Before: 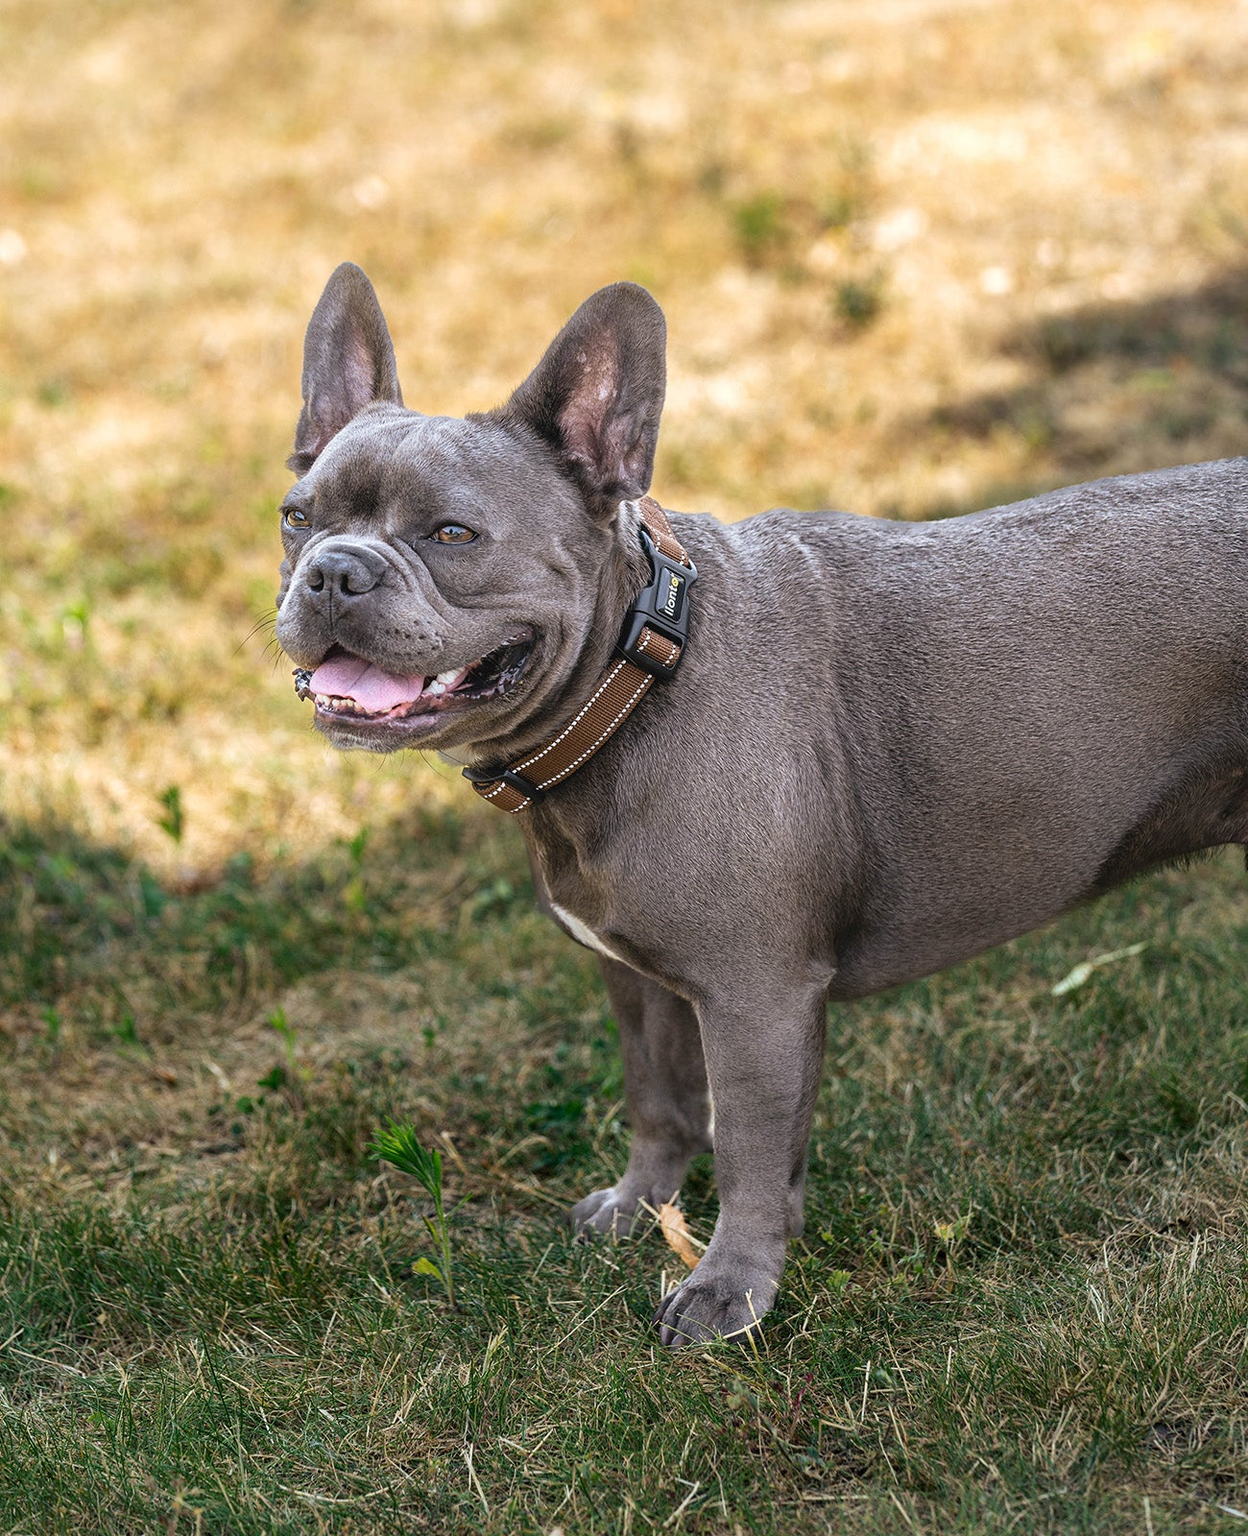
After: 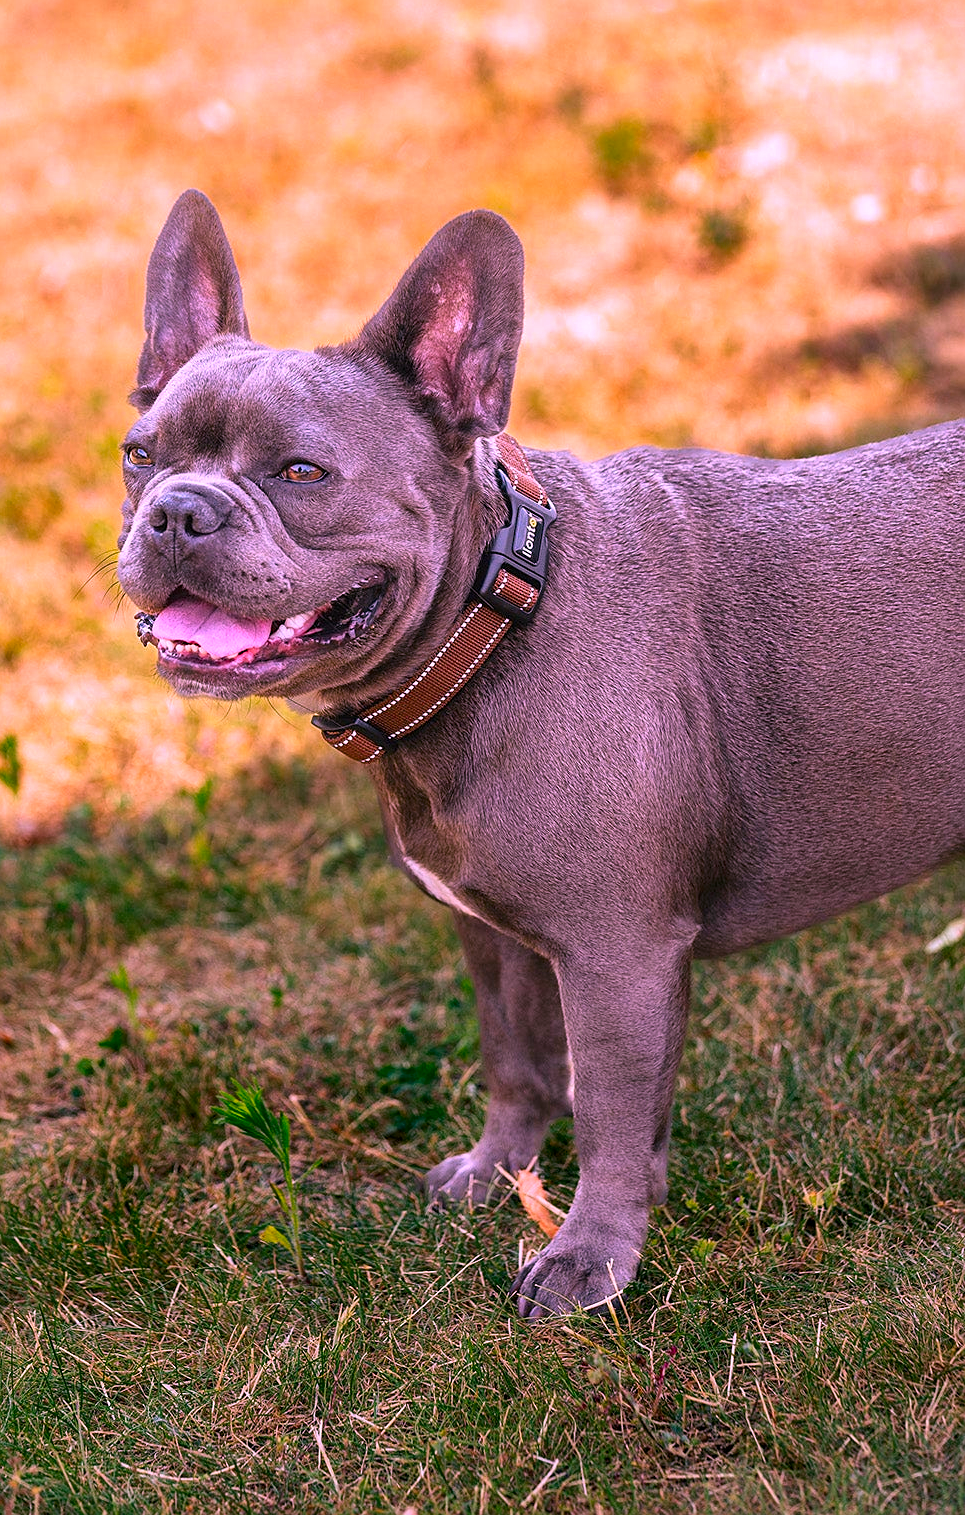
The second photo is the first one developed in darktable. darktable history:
local contrast: mode bilateral grid, contrast 20, coarseness 50, detail 120%, midtone range 0.2
sharpen: radius 1.272, amount 0.305, threshold 0
color correction: highlights a* 19.5, highlights b* -11.53, saturation 1.69
levels: mode automatic, black 0.023%, white 99.97%, levels [0.062, 0.494, 0.925]
crop and rotate: left 13.15%, top 5.251%, right 12.609%
